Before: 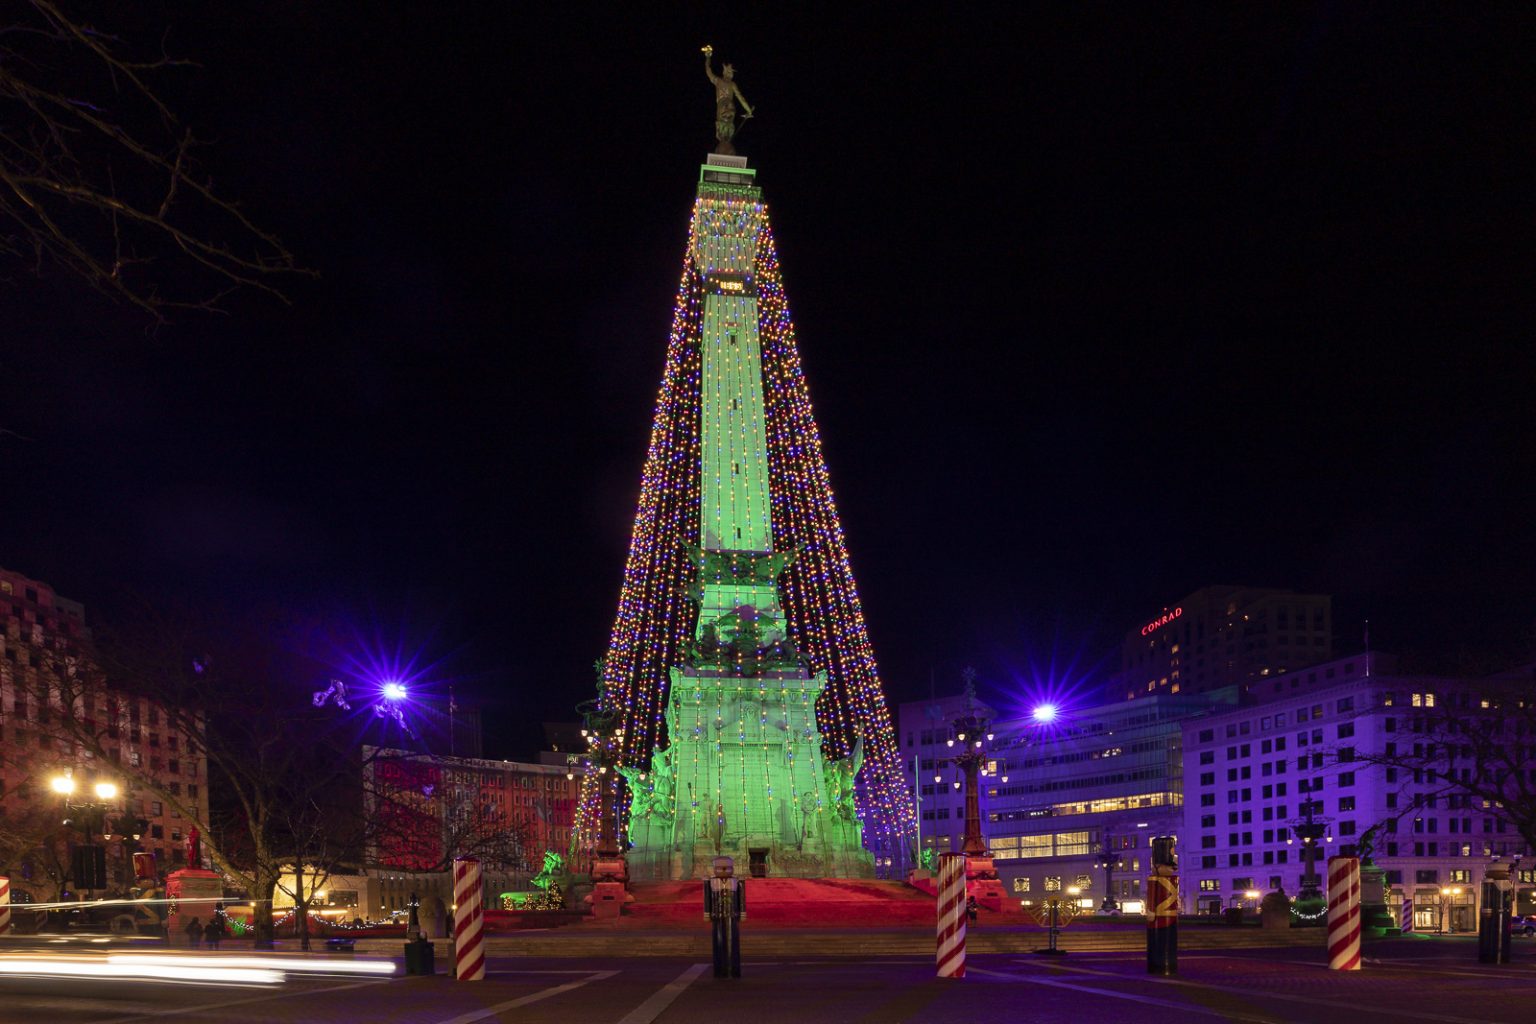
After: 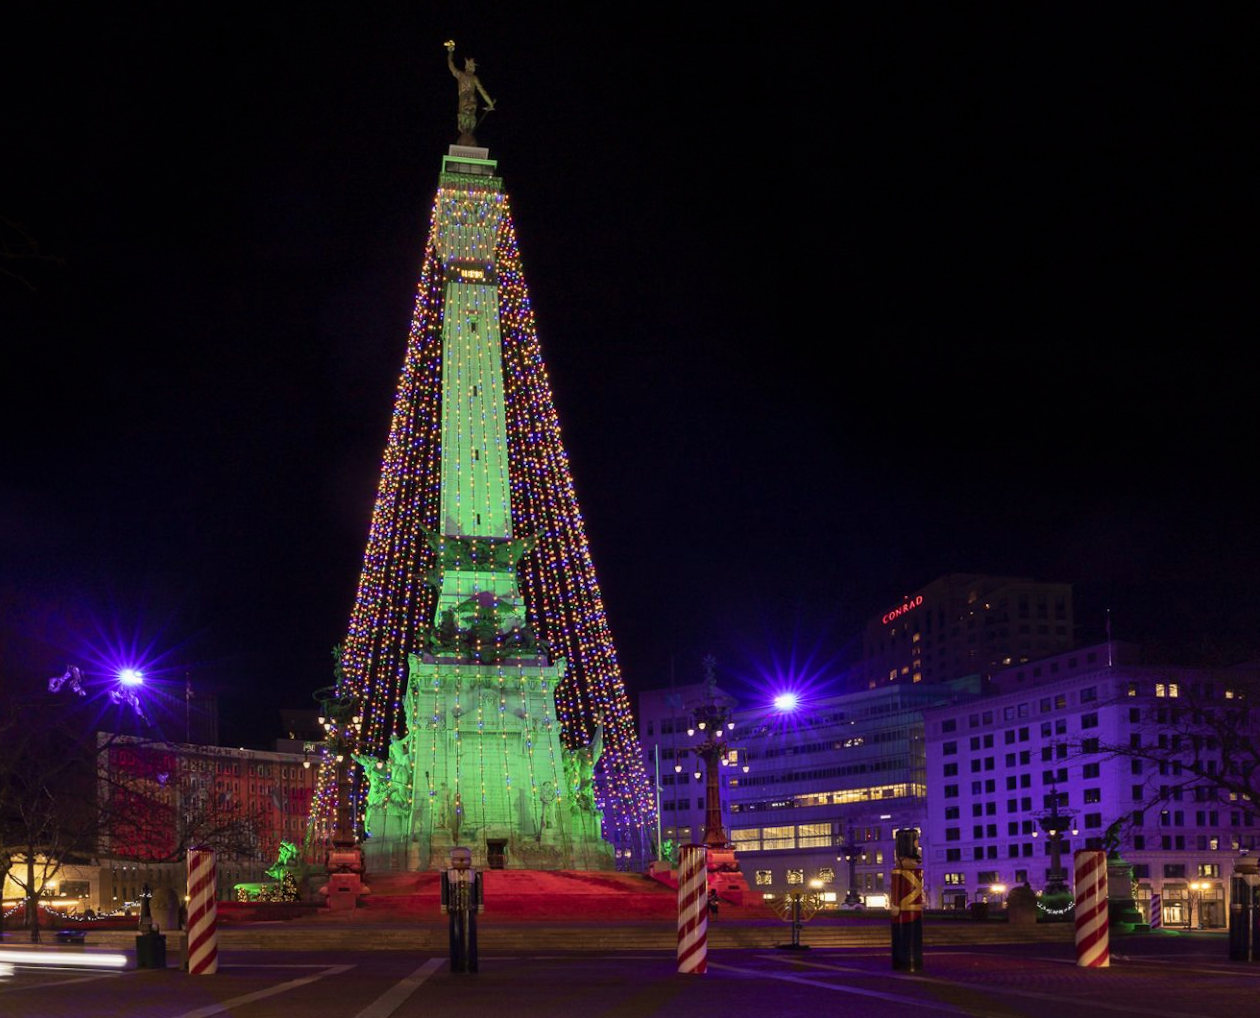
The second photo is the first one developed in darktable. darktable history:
rotate and perspective: rotation 0.226°, lens shift (vertical) -0.042, crop left 0.023, crop right 0.982, crop top 0.006, crop bottom 0.994
crop: left 16.145%
tone equalizer: -8 EV -1.84 EV, -7 EV -1.16 EV, -6 EV -1.62 EV, smoothing diameter 25%, edges refinement/feathering 10, preserve details guided filter
